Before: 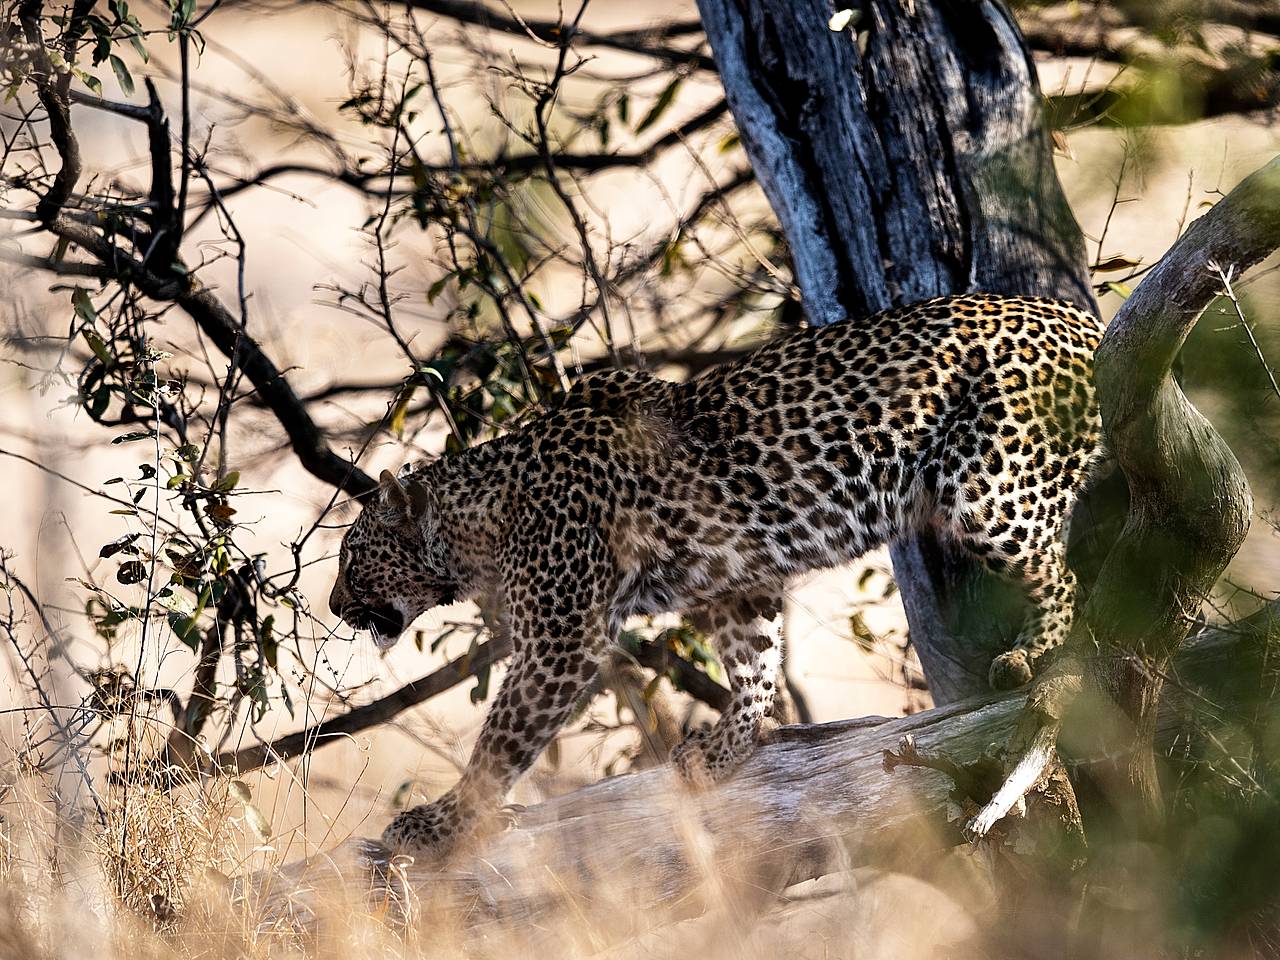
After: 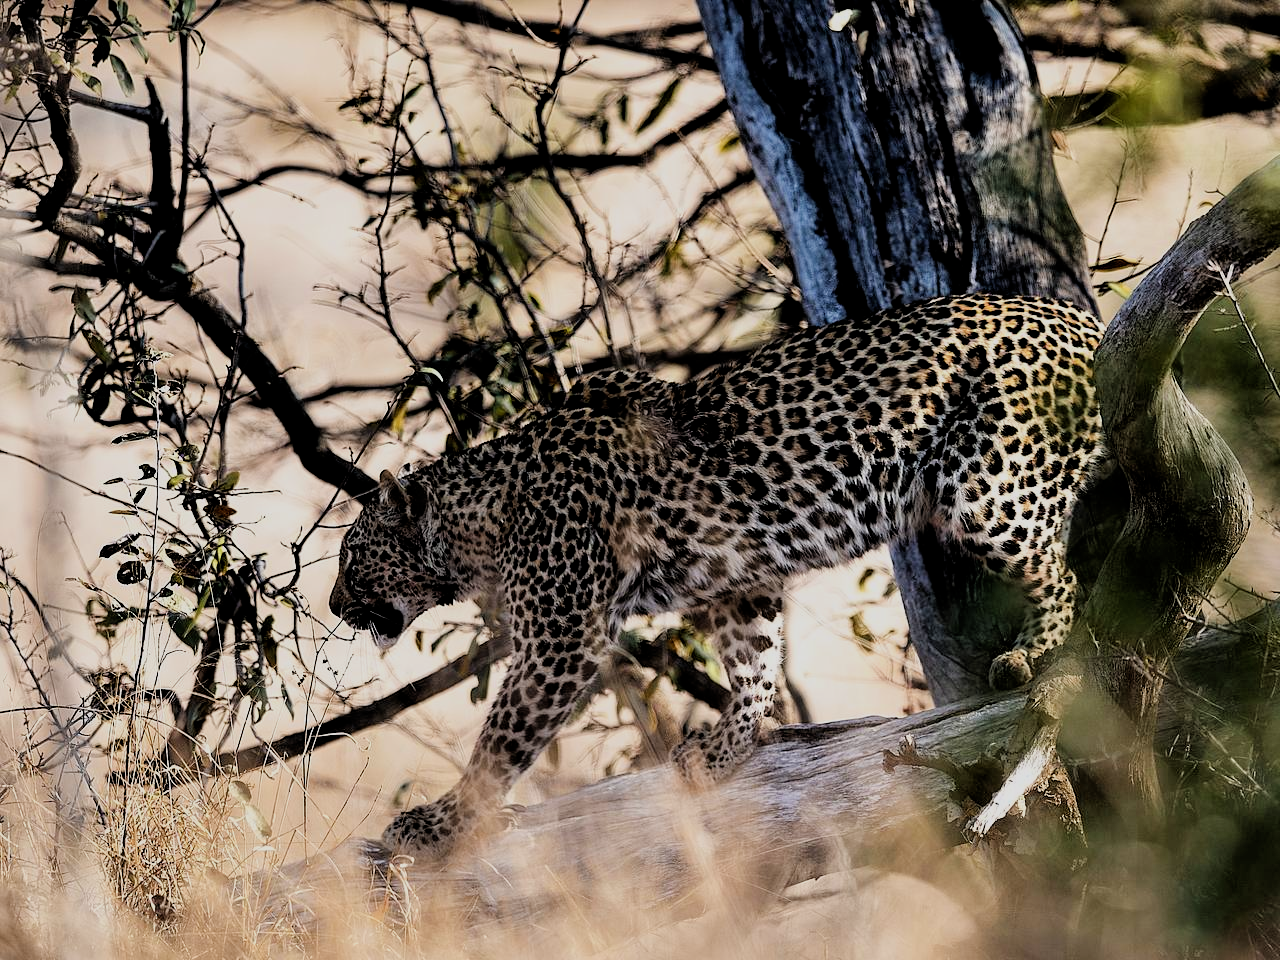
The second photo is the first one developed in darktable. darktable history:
filmic rgb: black relative exposure -7.61 EV, white relative exposure 4.65 EV, target black luminance 0%, hardness 3.53, latitude 50.4%, contrast 1.034, highlights saturation mix 9.66%, shadows ↔ highlights balance -0.198%, iterations of high-quality reconstruction 0
